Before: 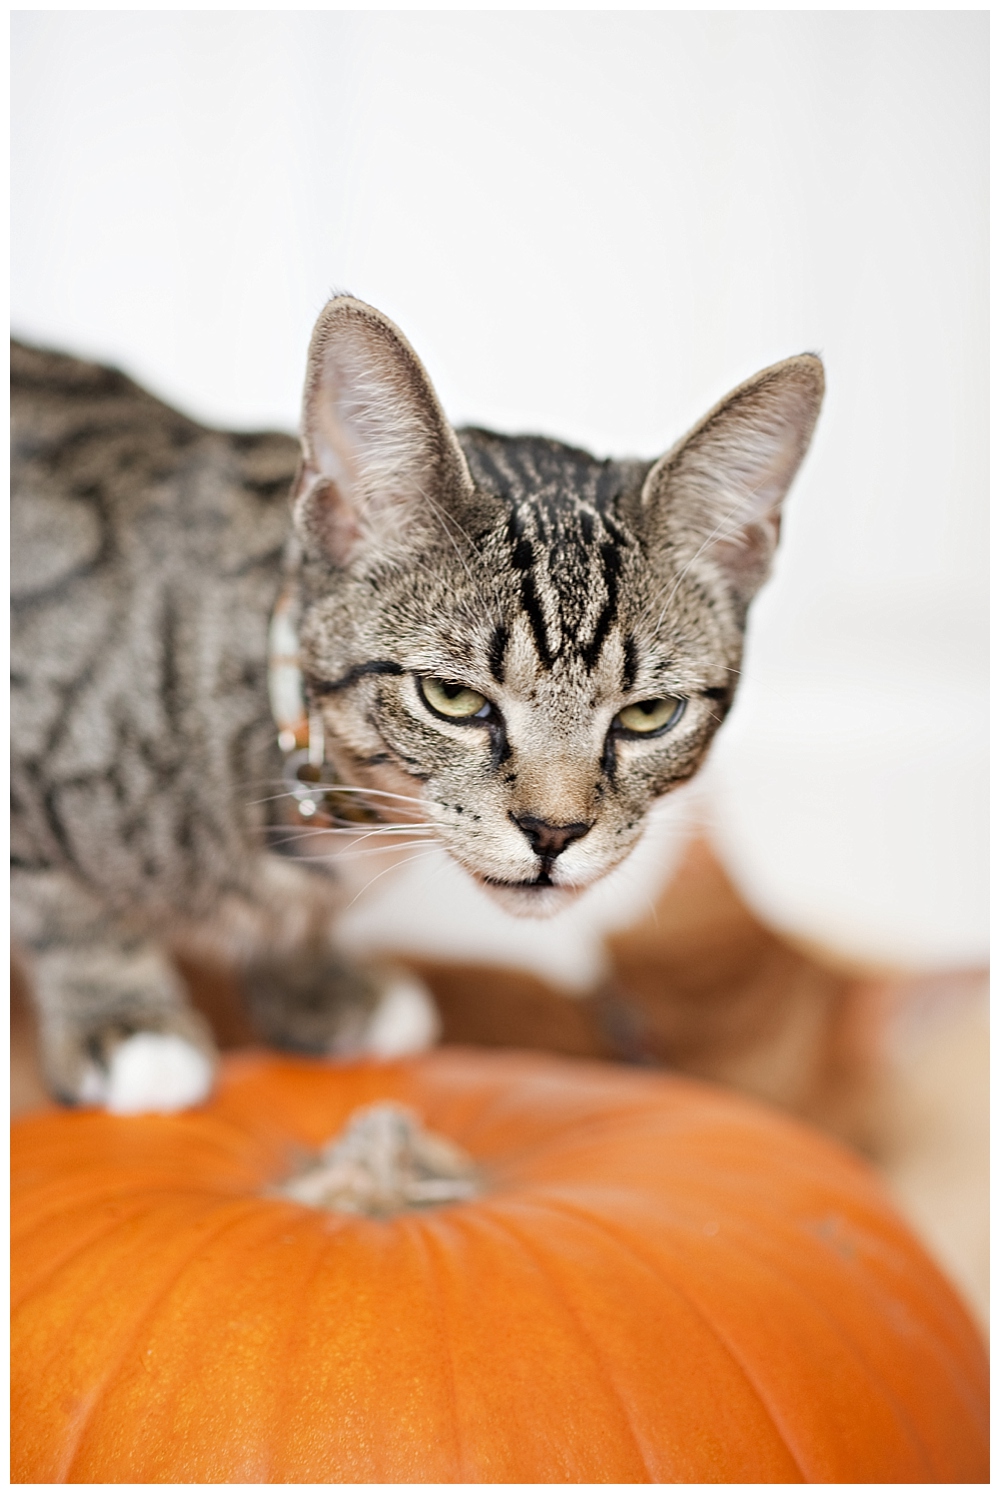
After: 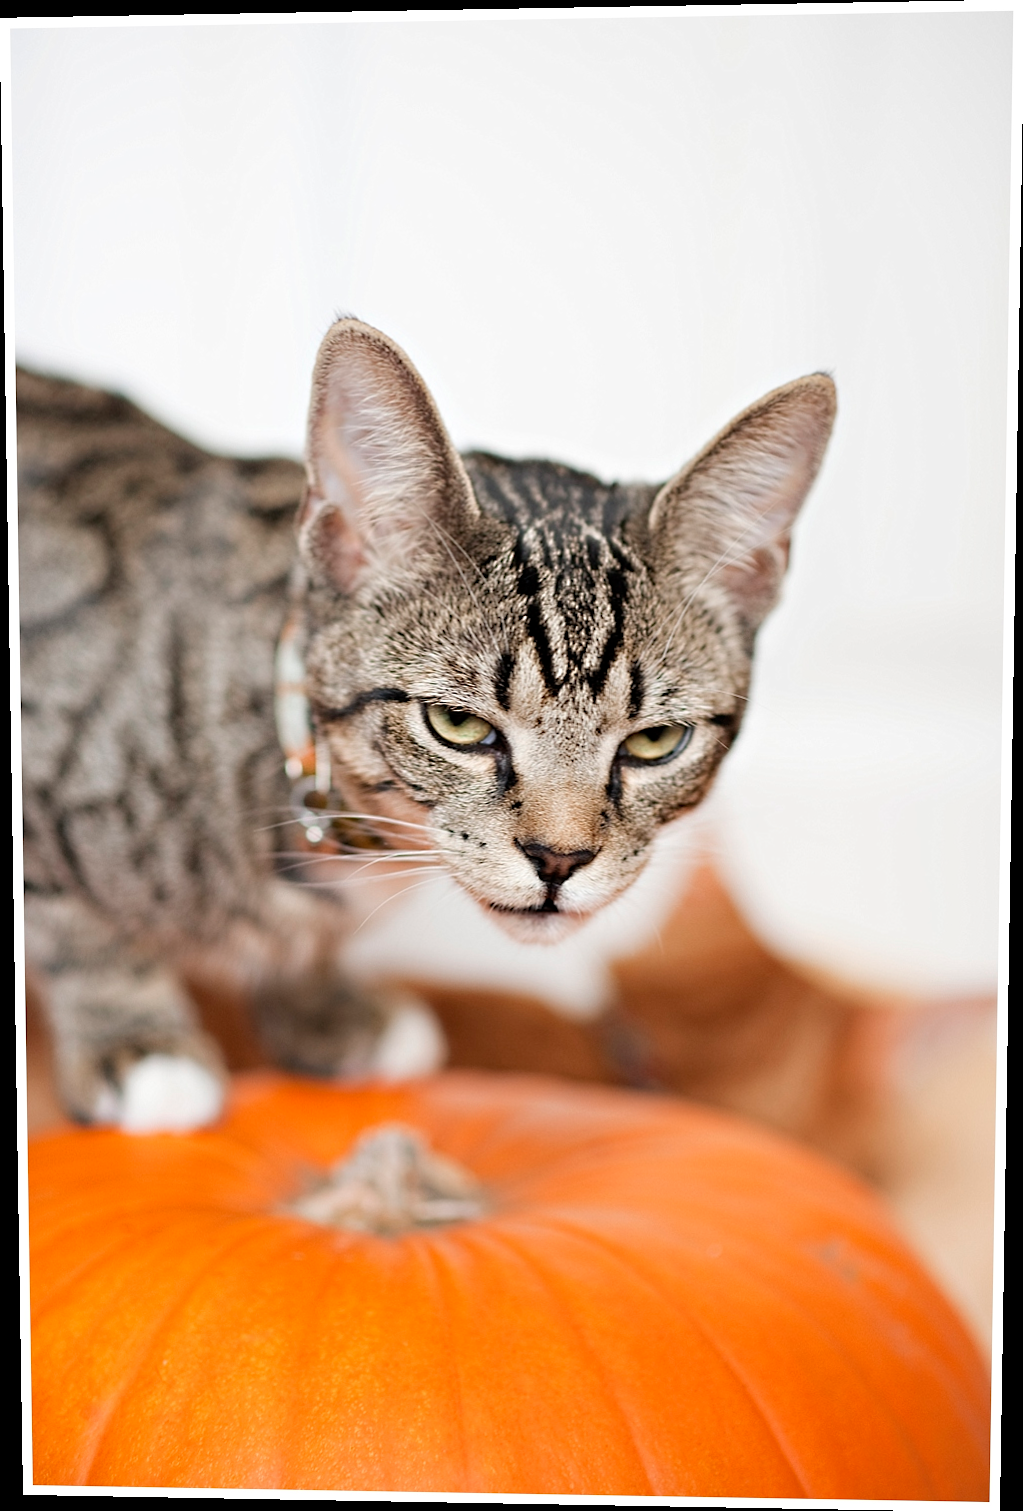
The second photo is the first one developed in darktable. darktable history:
rotate and perspective: lens shift (vertical) 0.048, lens shift (horizontal) -0.024, automatic cropping off
sharpen: radius 5.325, amount 0.312, threshold 26.433
